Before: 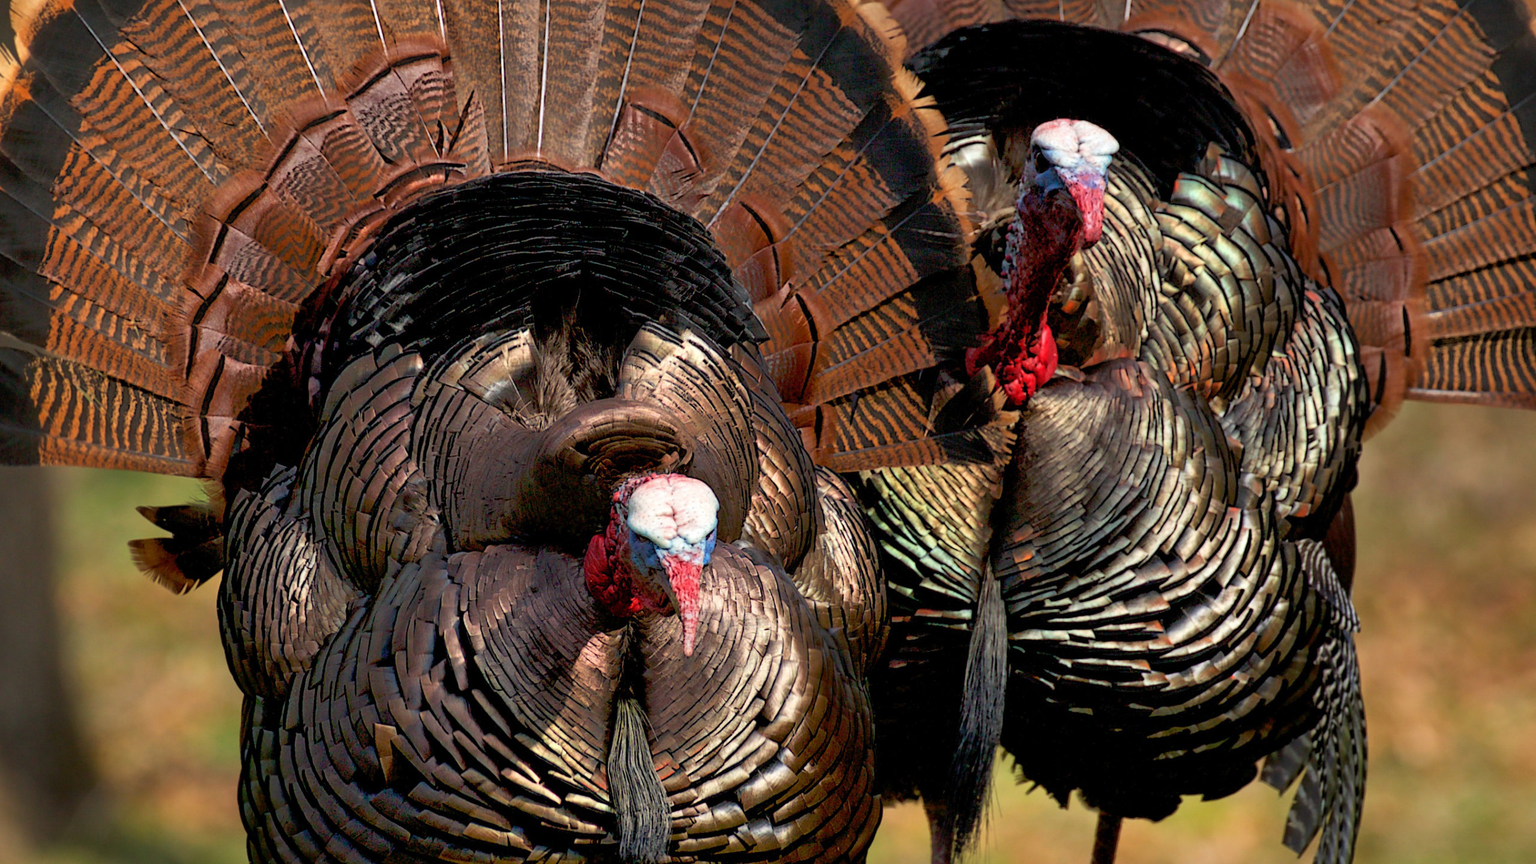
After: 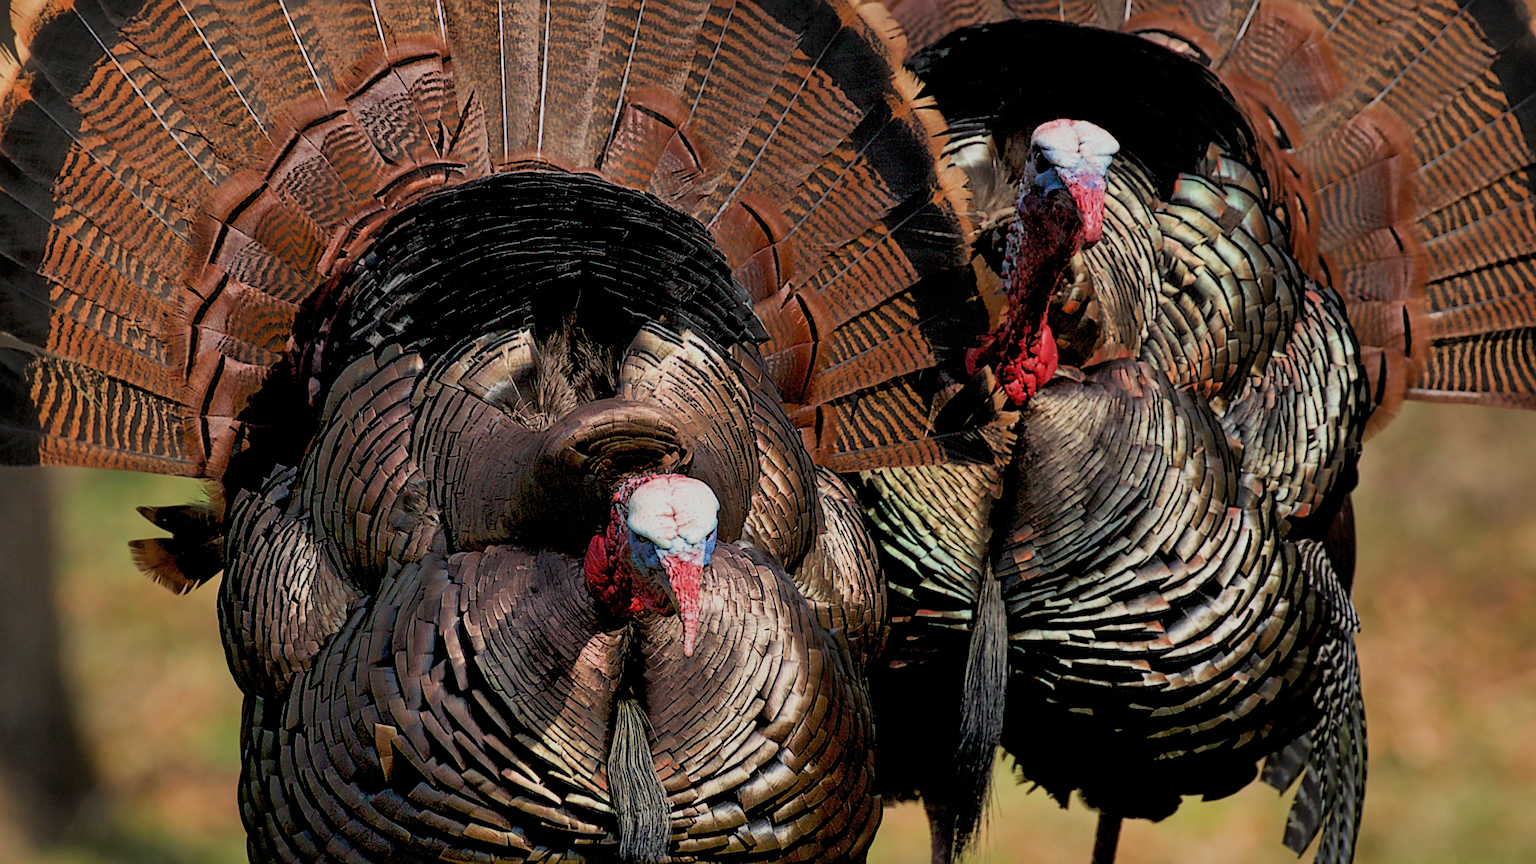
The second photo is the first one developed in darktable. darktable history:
filmic rgb: black relative exposure -7.65 EV, white relative exposure 4.56 EV, hardness 3.61, add noise in highlights 0.001, color science v3 (2019), use custom middle-gray values true, contrast in highlights soft
sharpen: on, module defaults
